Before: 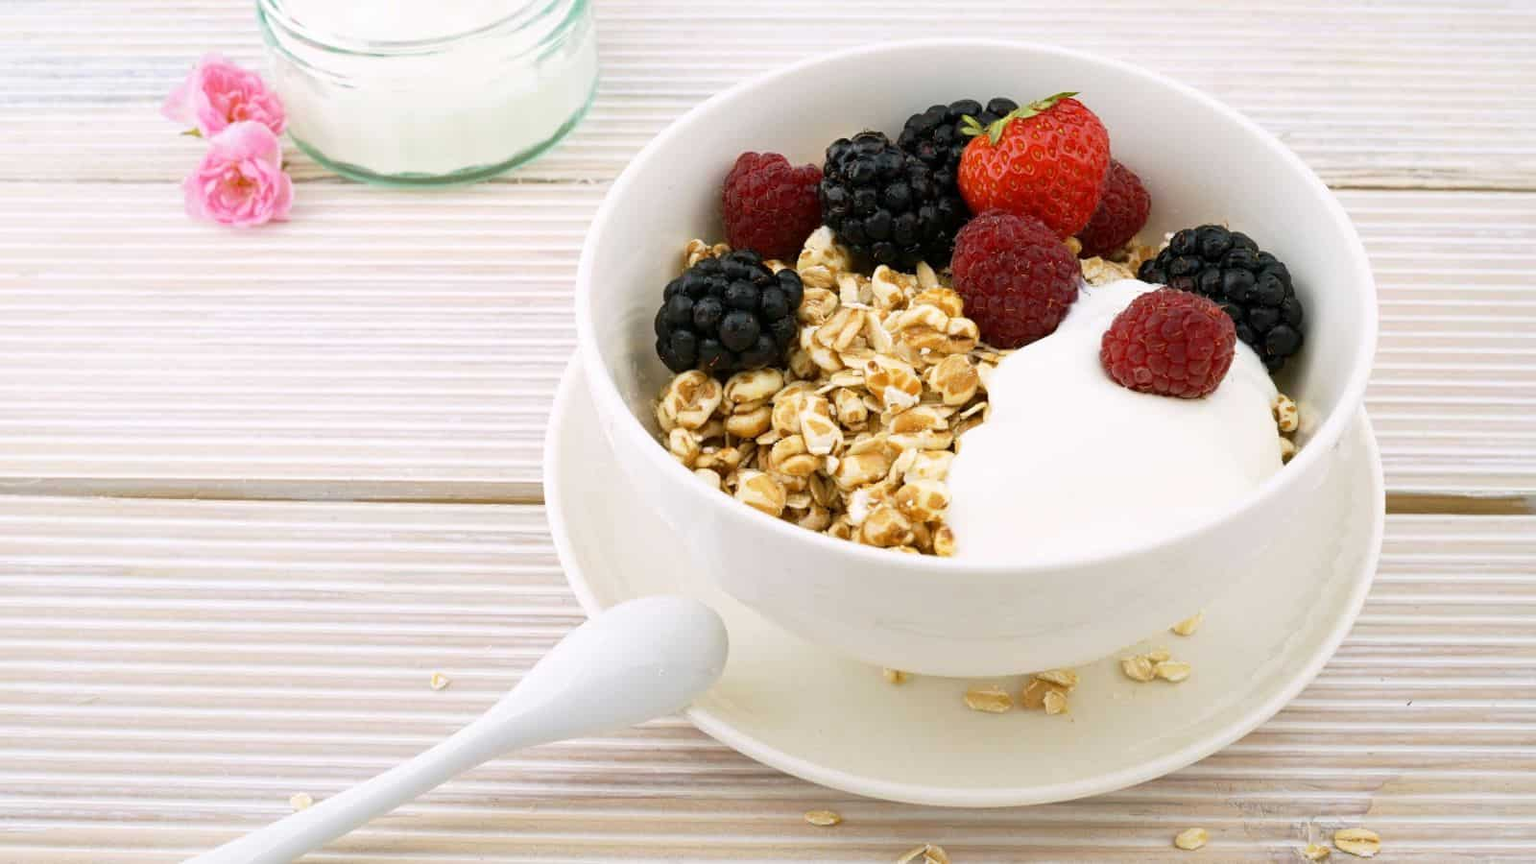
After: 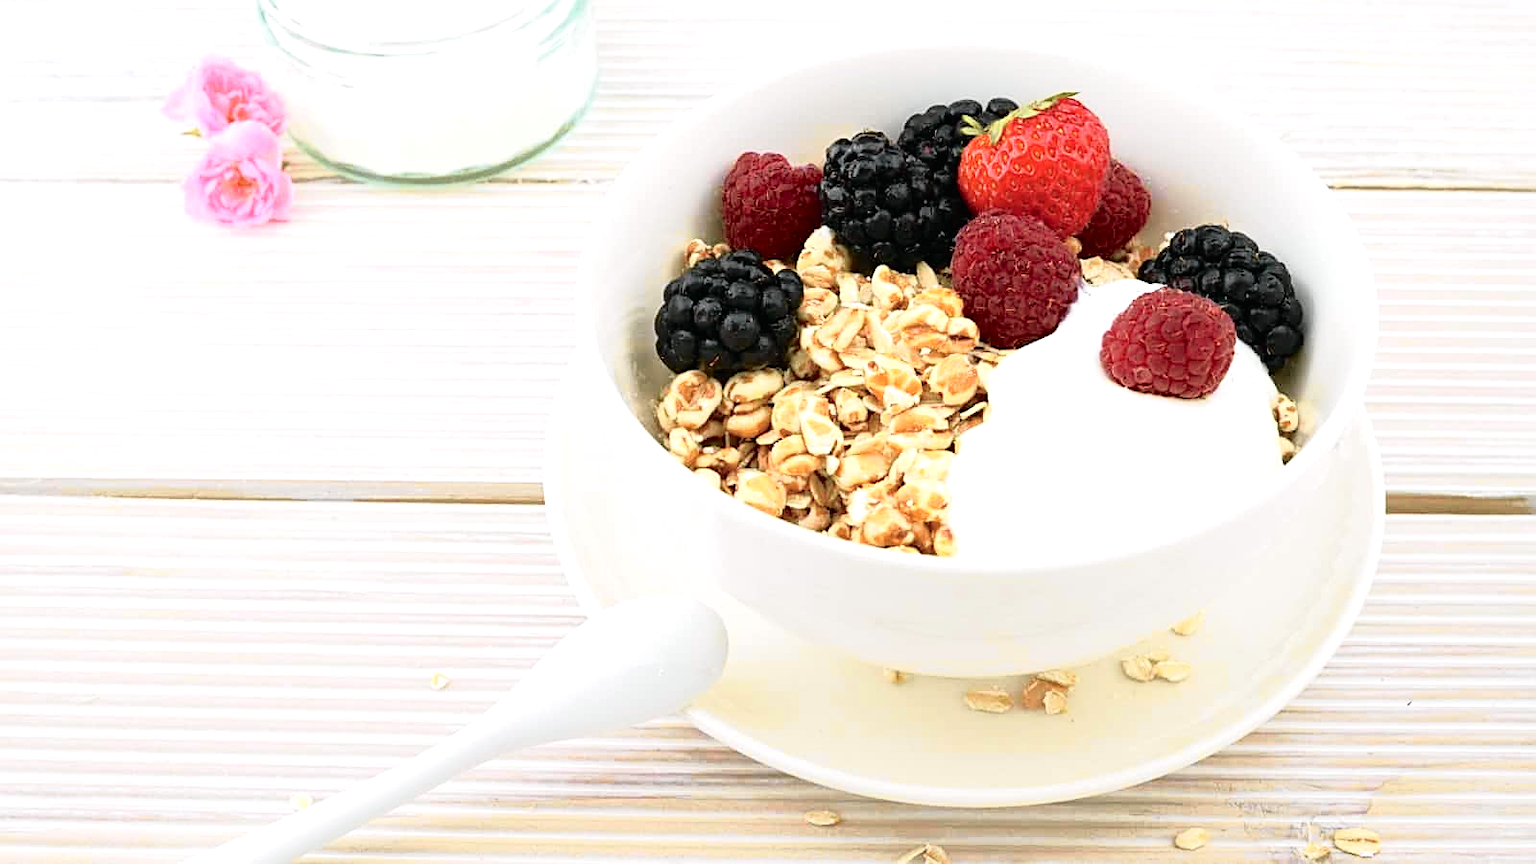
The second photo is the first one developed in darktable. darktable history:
sharpen: on, module defaults
exposure: black level correction 0.001, exposure 0.499 EV, compensate highlight preservation false
tone curve: curves: ch0 [(0, 0.009) (0.105, 0.08) (0.195, 0.18) (0.283, 0.316) (0.384, 0.434) (0.485, 0.531) (0.638, 0.69) (0.81, 0.872) (1, 0.977)]; ch1 [(0, 0) (0.161, 0.092) (0.35, 0.33) (0.379, 0.401) (0.456, 0.469) (0.502, 0.5) (0.525, 0.518) (0.586, 0.617) (0.635, 0.655) (1, 1)]; ch2 [(0, 0) (0.371, 0.362) (0.437, 0.437) (0.48, 0.49) (0.53, 0.515) (0.56, 0.571) (0.622, 0.606) (1, 1)], color space Lab, independent channels, preserve colors none
